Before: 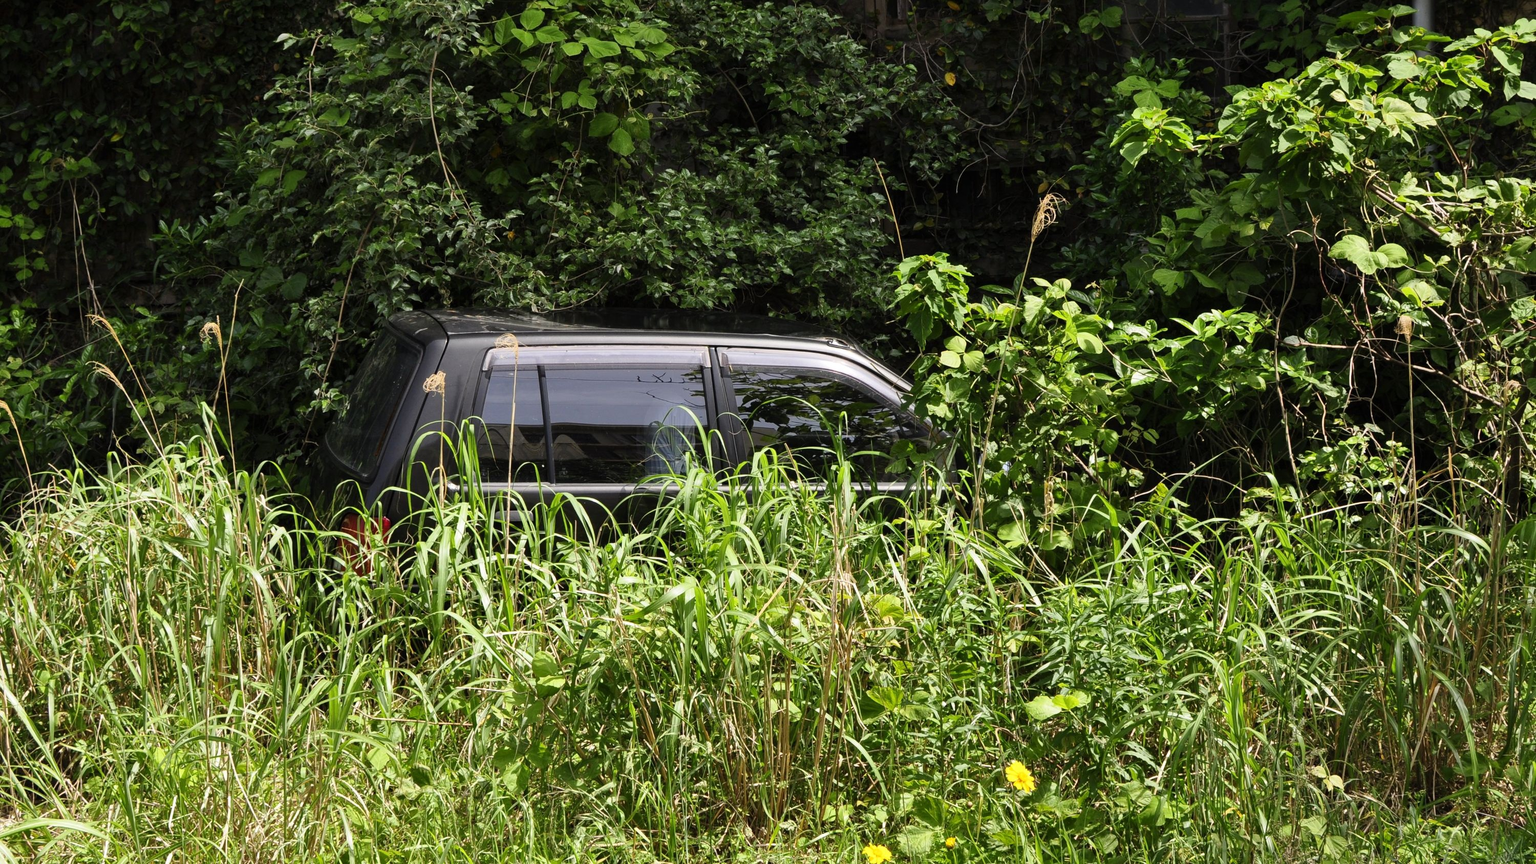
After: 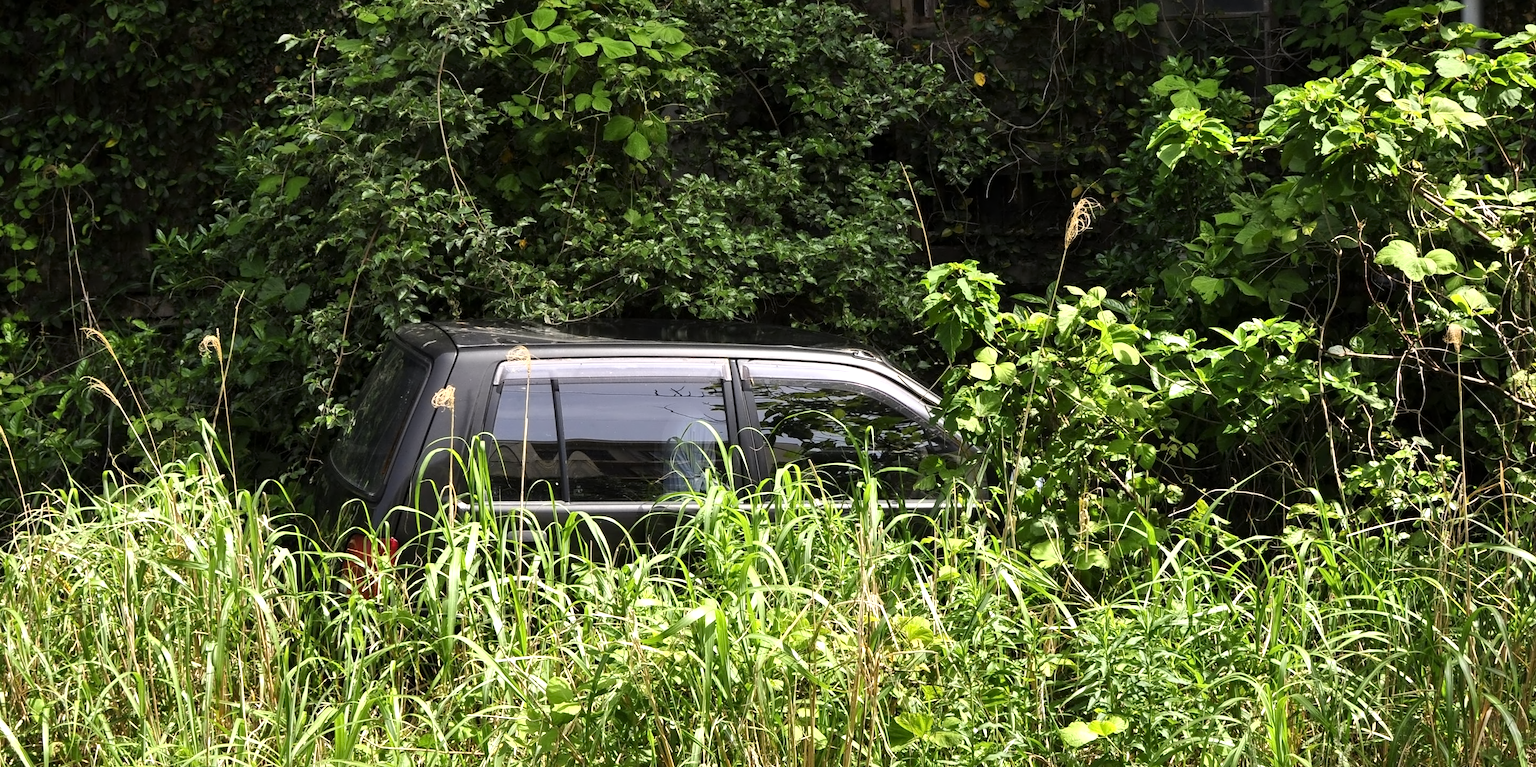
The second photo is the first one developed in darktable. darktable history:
crop and rotate: angle 0.2°, left 0.275%, right 3.127%, bottom 14.18%
exposure: black level correction 0.001, exposure 0.5 EV, compensate exposure bias true, compensate highlight preservation false
contrast equalizer: y [[0.5 ×4, 0.524, 0.59], [0.5 ×6], [0.5 ×6], [0, 0, 0, 0.01, 0.045, 0.012], [0, 0, 0, 0.044, 0.195, 0.131]]
